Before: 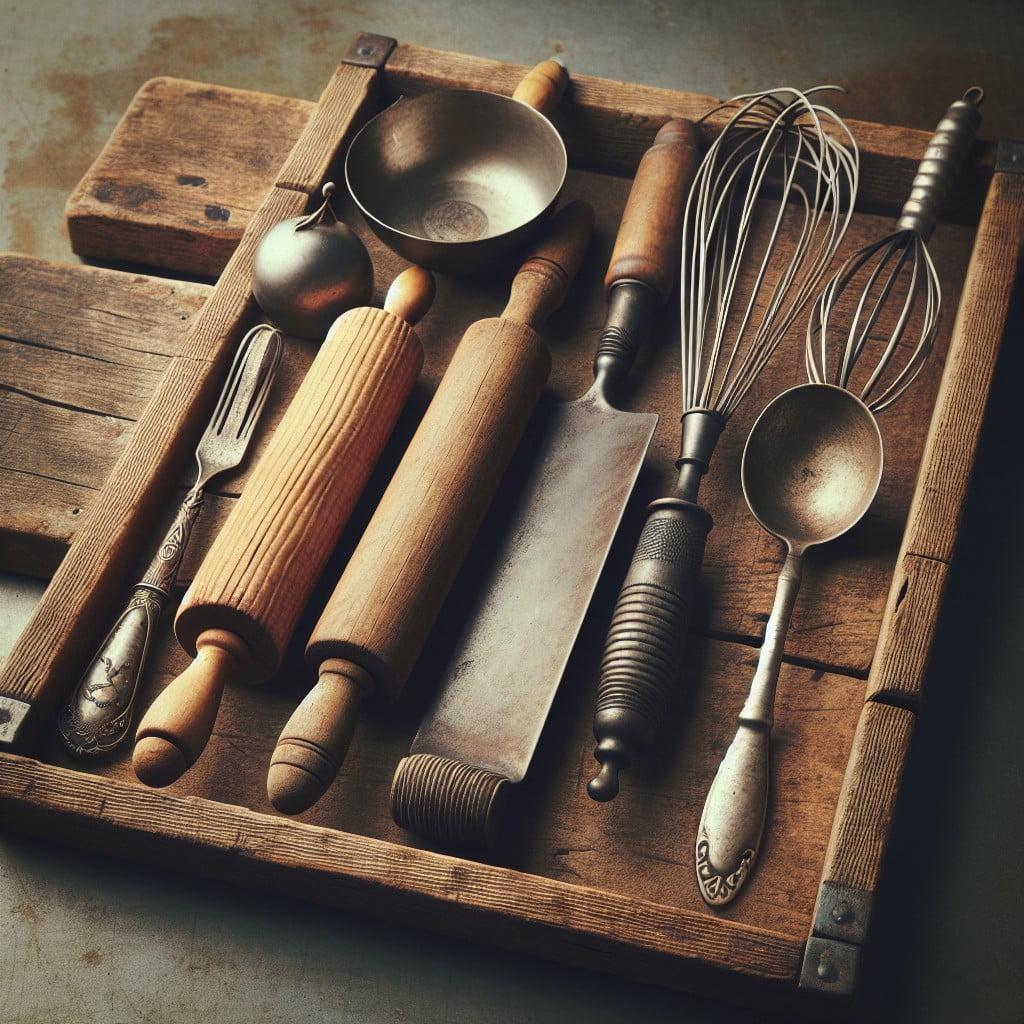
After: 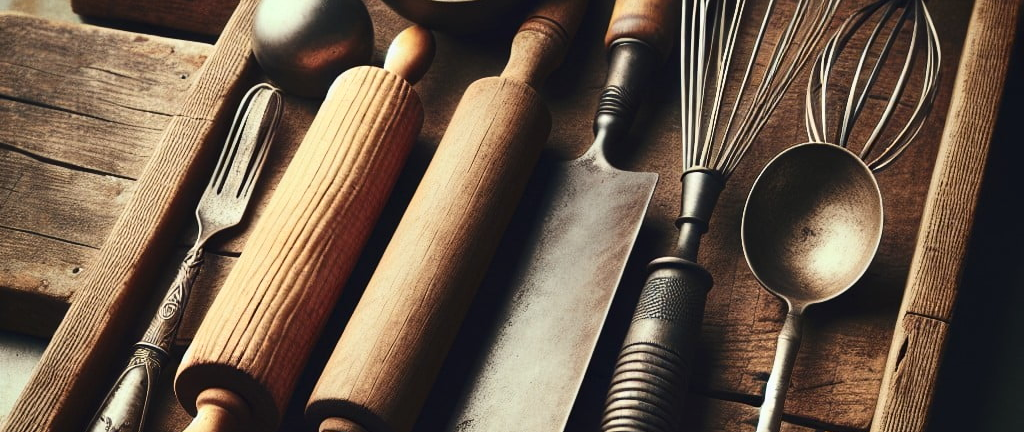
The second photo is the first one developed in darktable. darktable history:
crop and rotate: top 23.567%, bottom 34.195%
contrast brightness saturation: contrast 0.217
